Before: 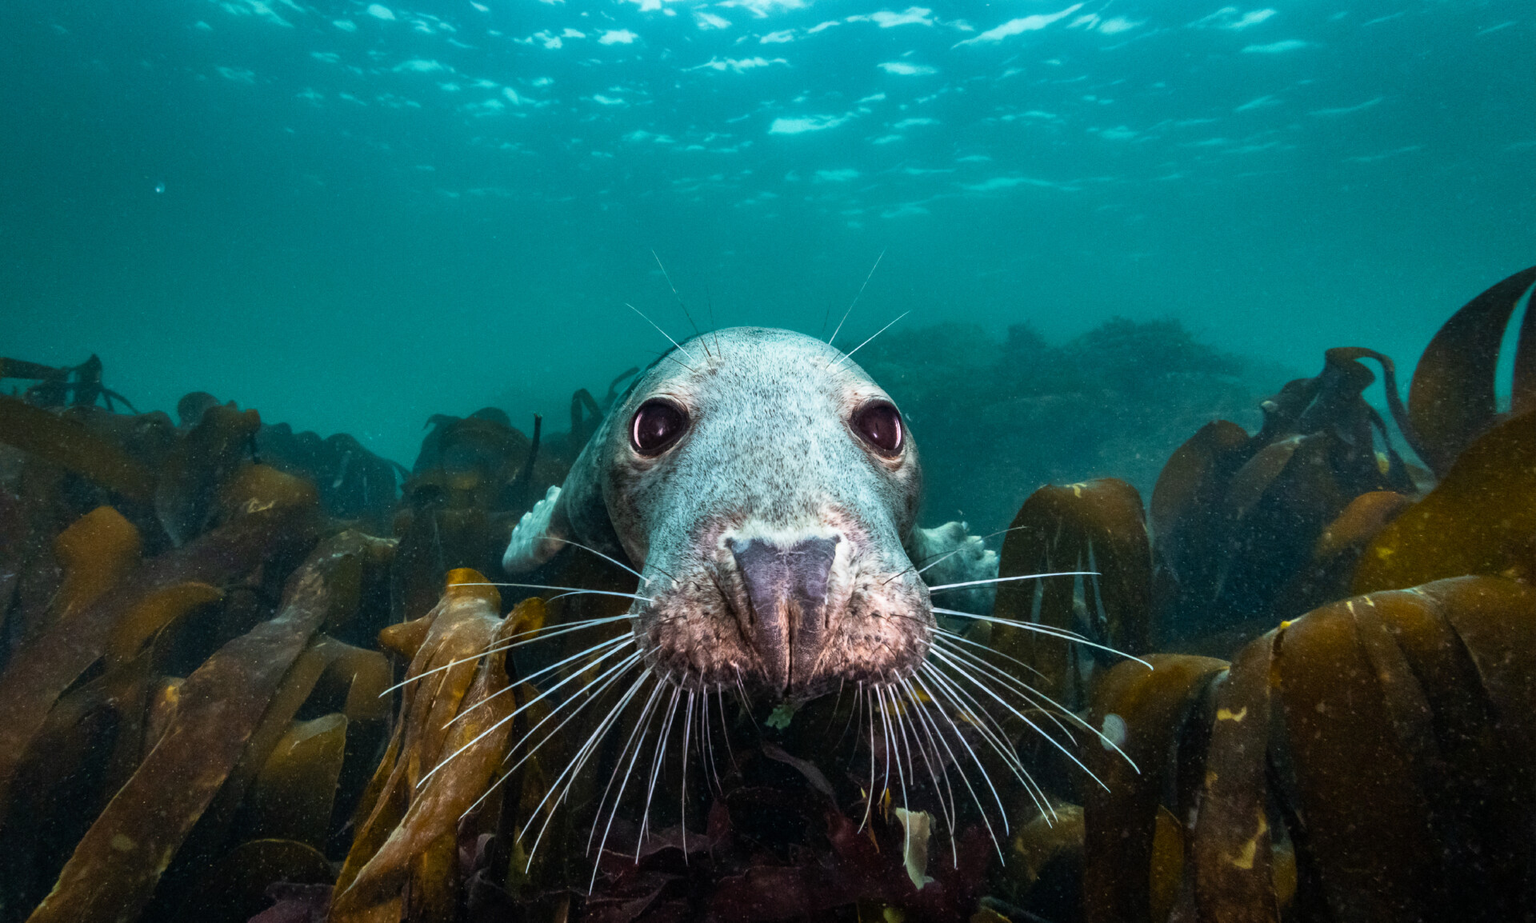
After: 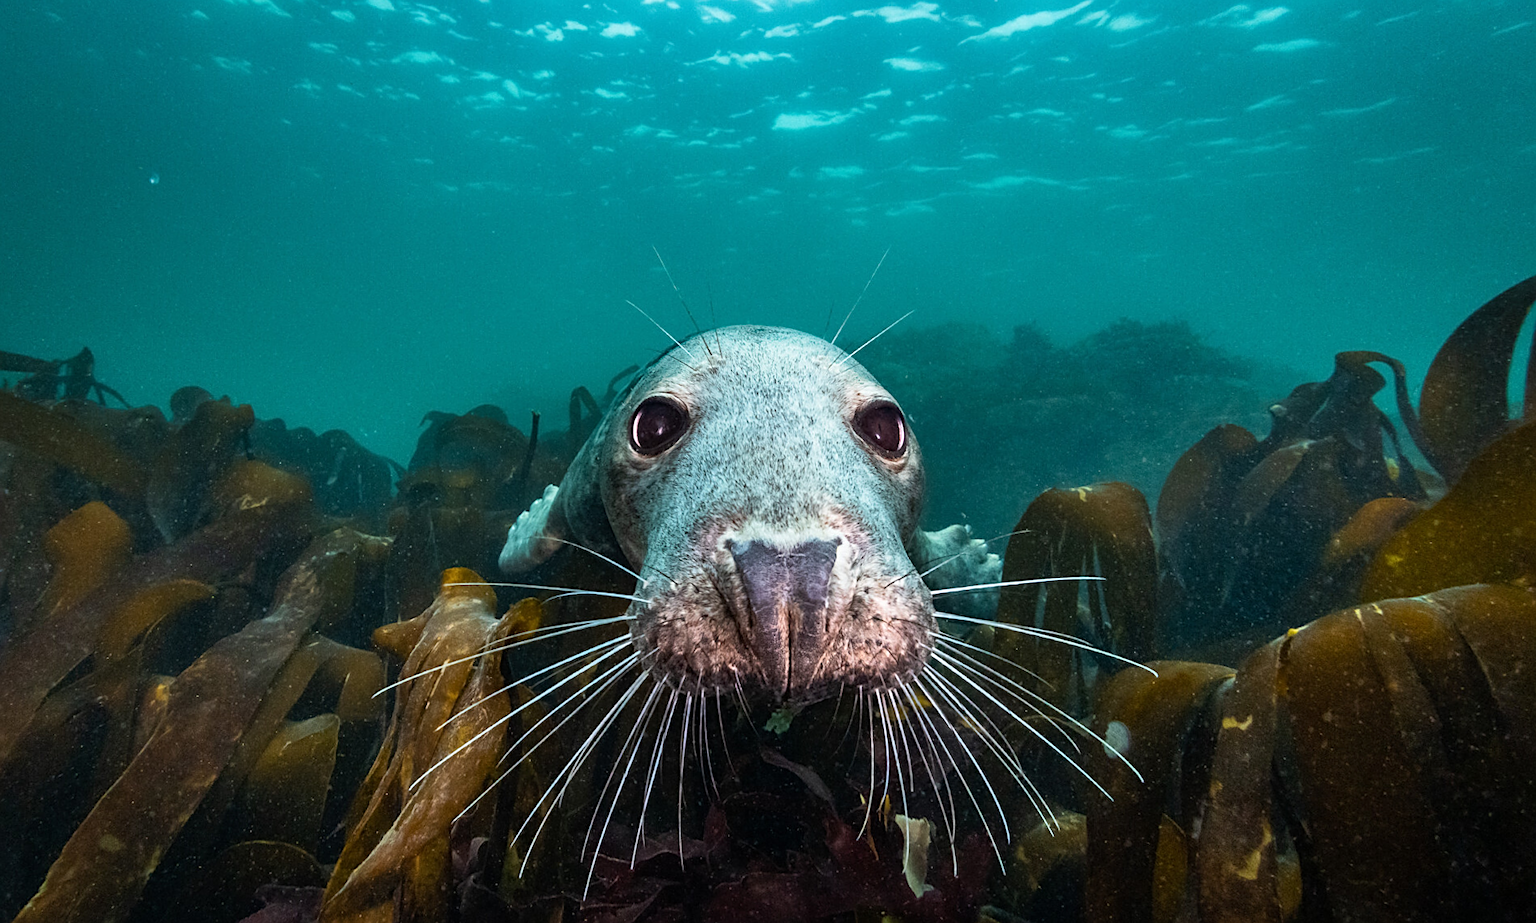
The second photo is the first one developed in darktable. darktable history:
crop and rotate: angle -0.5°
sharpen: on, module defaults
